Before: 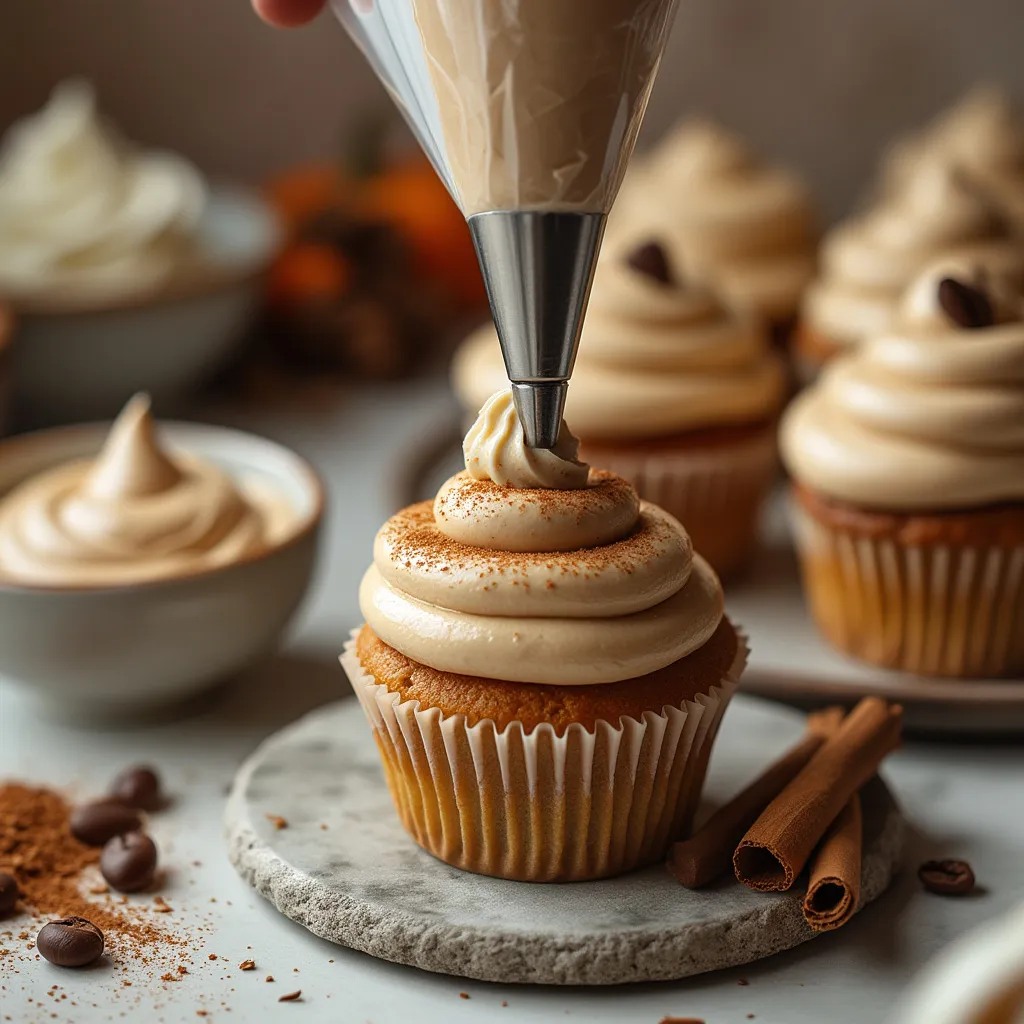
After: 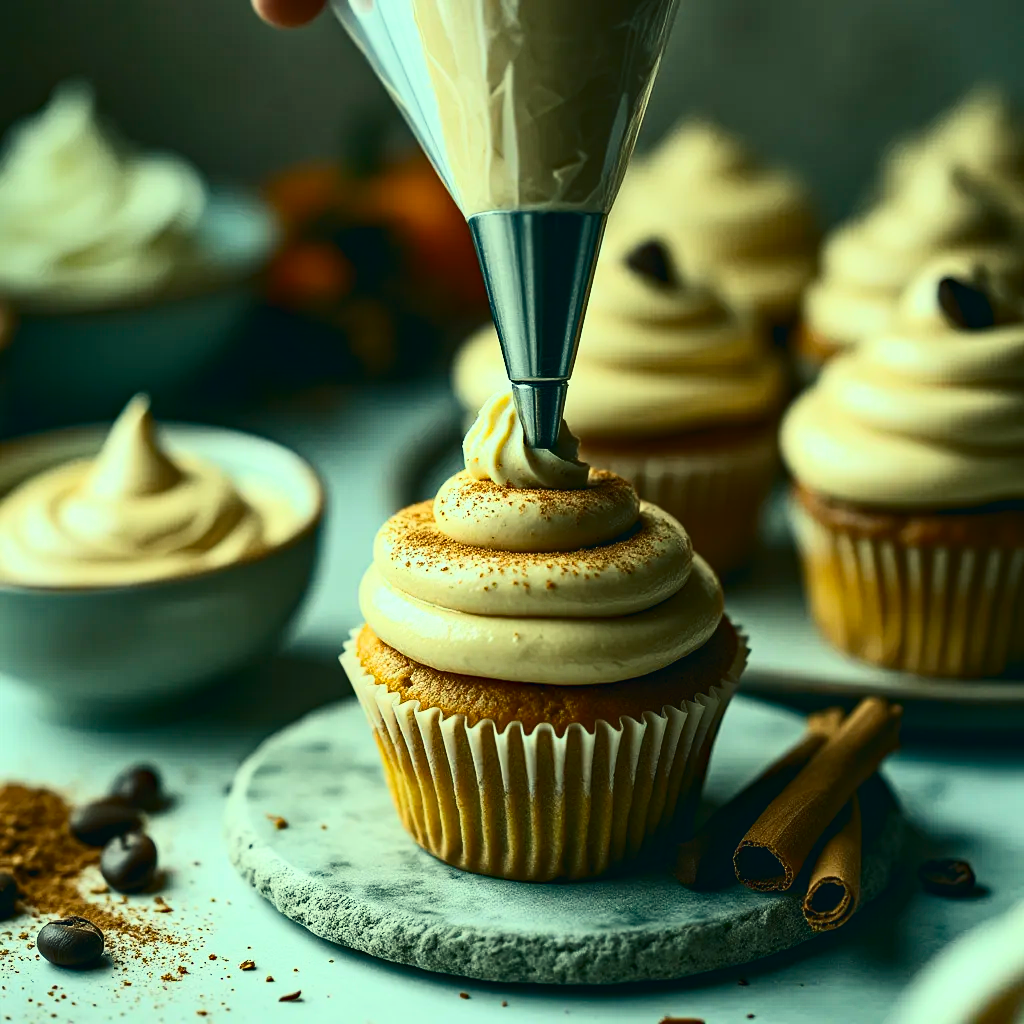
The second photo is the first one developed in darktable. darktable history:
color correction: highlights a* -20.08, highlights b* 9.8, shadows a* -20.4, shadows b* -10.76
haze removal: compatibility mode true, adaptive false
contrast brightness saturation: contrast 0.4, brightness 0.1, saturation 0.21
